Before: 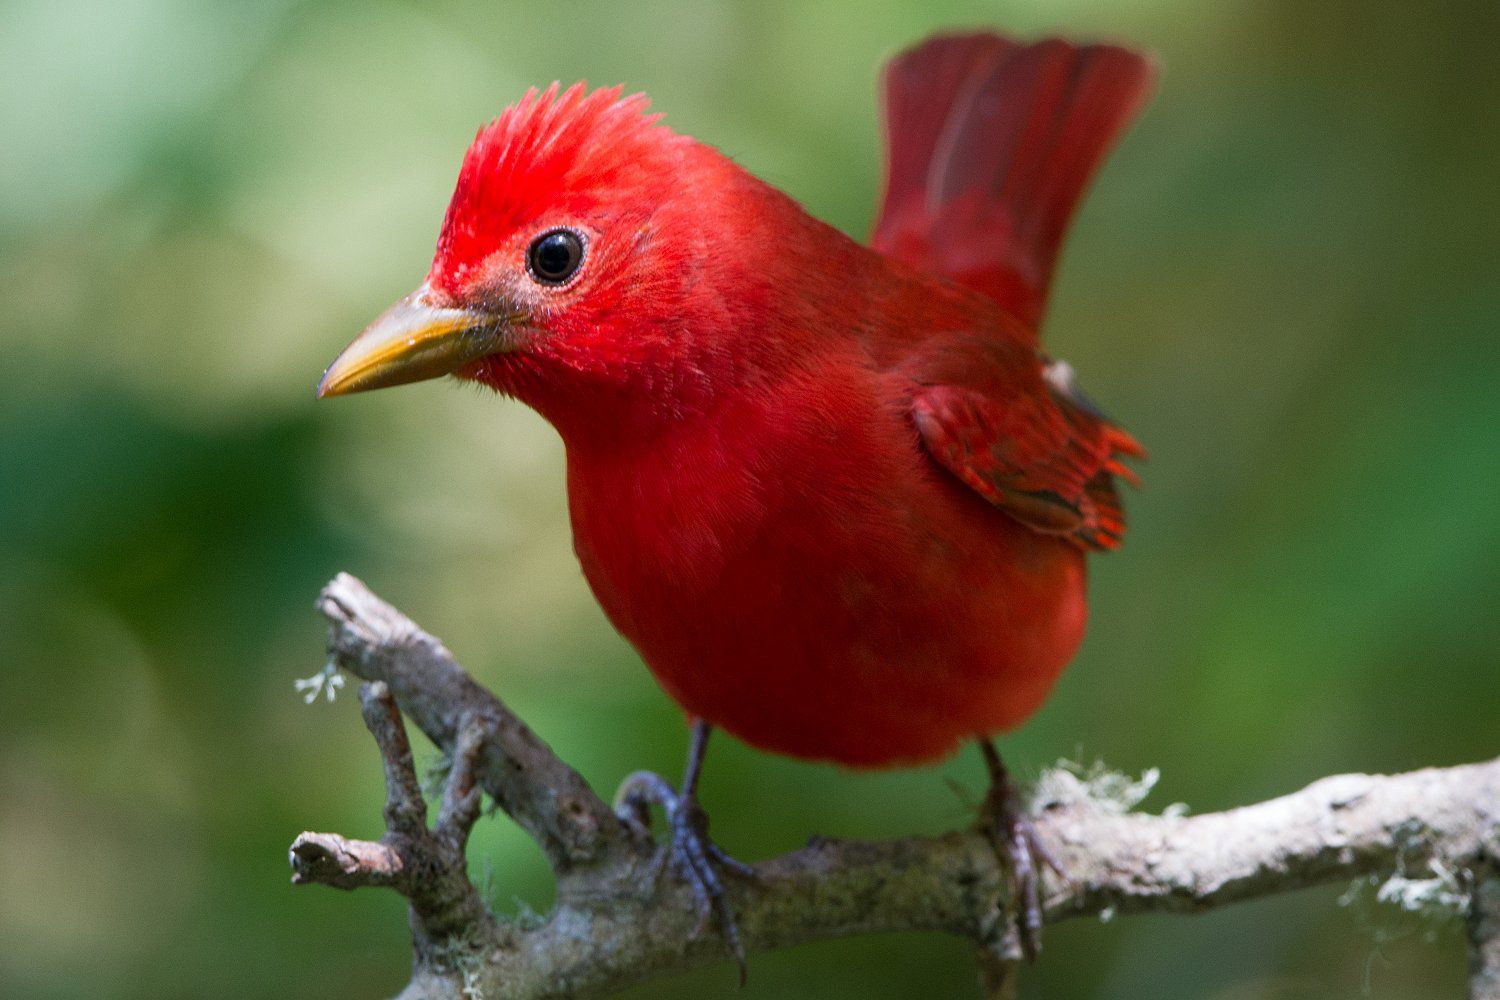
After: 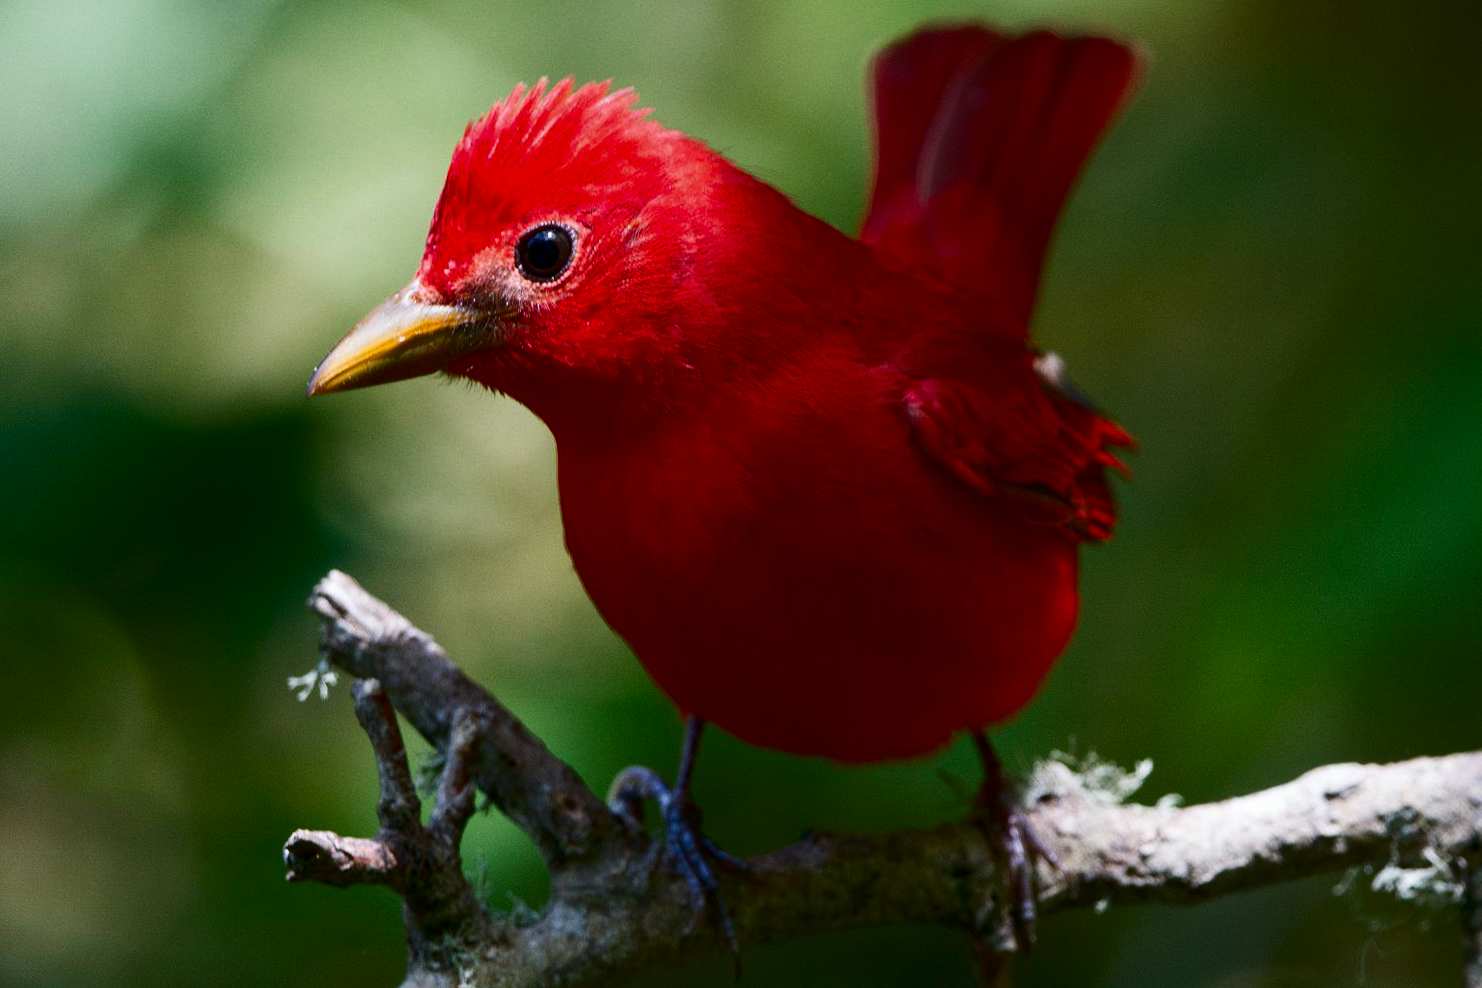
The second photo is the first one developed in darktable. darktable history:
contrast brightness saturation: contrast 0.19, brightness -0.24, saturation 0.11
rotate and perspective: rotation -0.45°, automatic cropping original format, crop left 0.008, crop right 0.992, crop top 0.012, crop bottom 0.988
